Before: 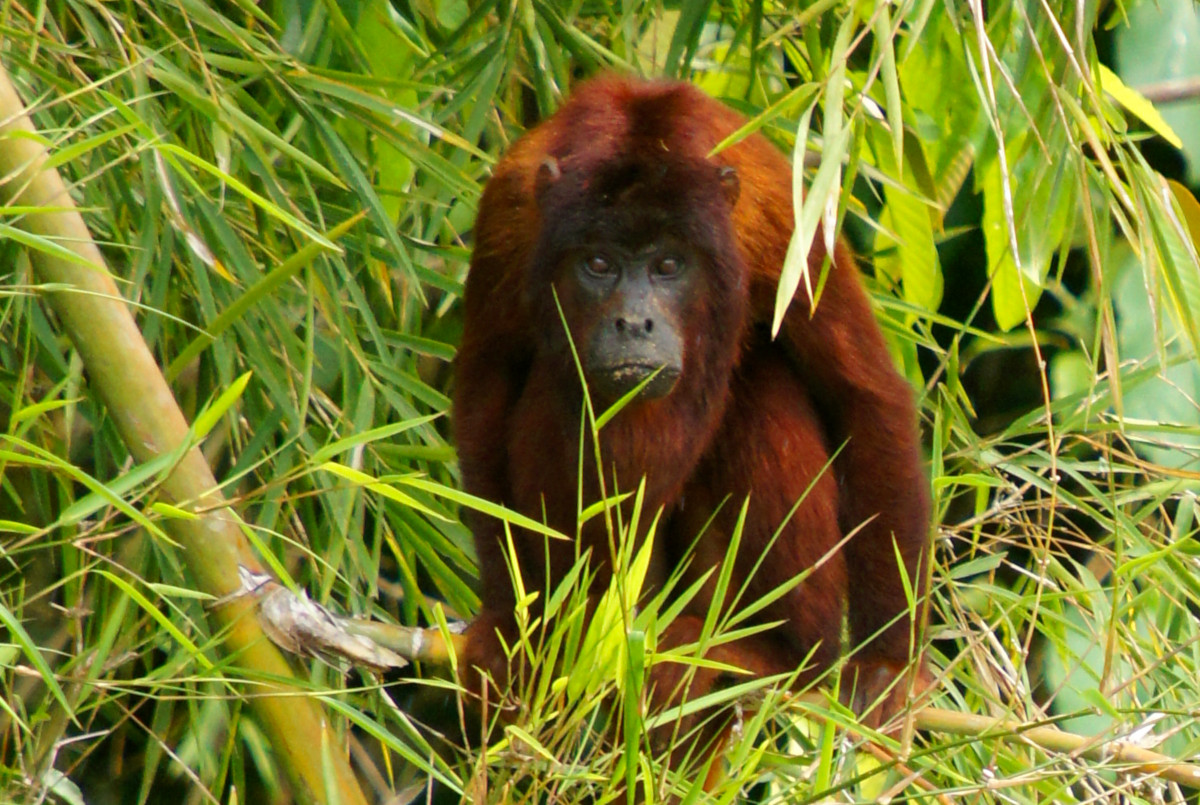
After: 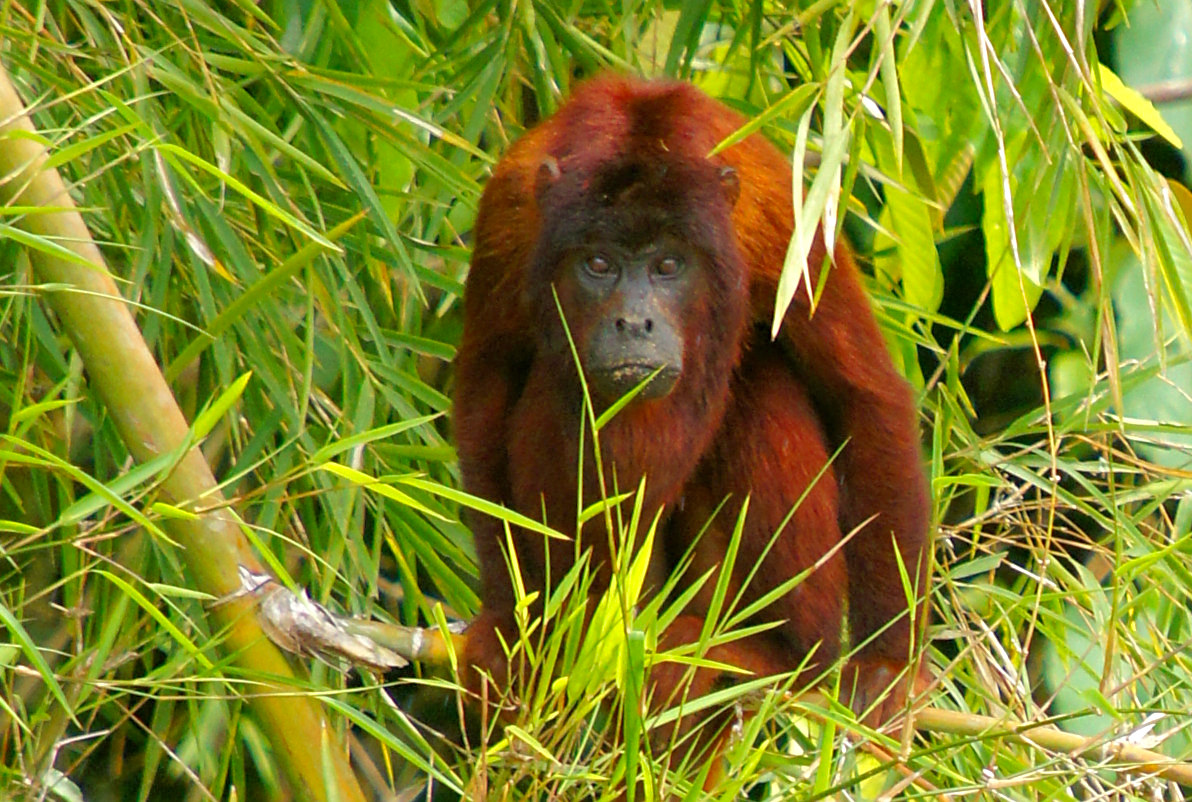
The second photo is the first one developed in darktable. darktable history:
tone equalizer: -8 EV 0.283 EV, -7 EV 0.443 EV, -6 EV 0.395 EV, -5 EV 0.26 EV, -3 EV -0.261 EV, -2 EV -0.438 EV, -1 EV -0.439 EV, +0 EV -0.225 EV, edges refinement/feathering 500, mask exposure compensation -1.57 EV, preserve details no
crop: top 0.071%, bottom 0.199%
exposure: black level correction 0, exposure 0.499 EV, compensate exposure bias true, compensate highlight preservation false
contrast brightness saturation: saturation 0.098
sharpen: on, module defaults
